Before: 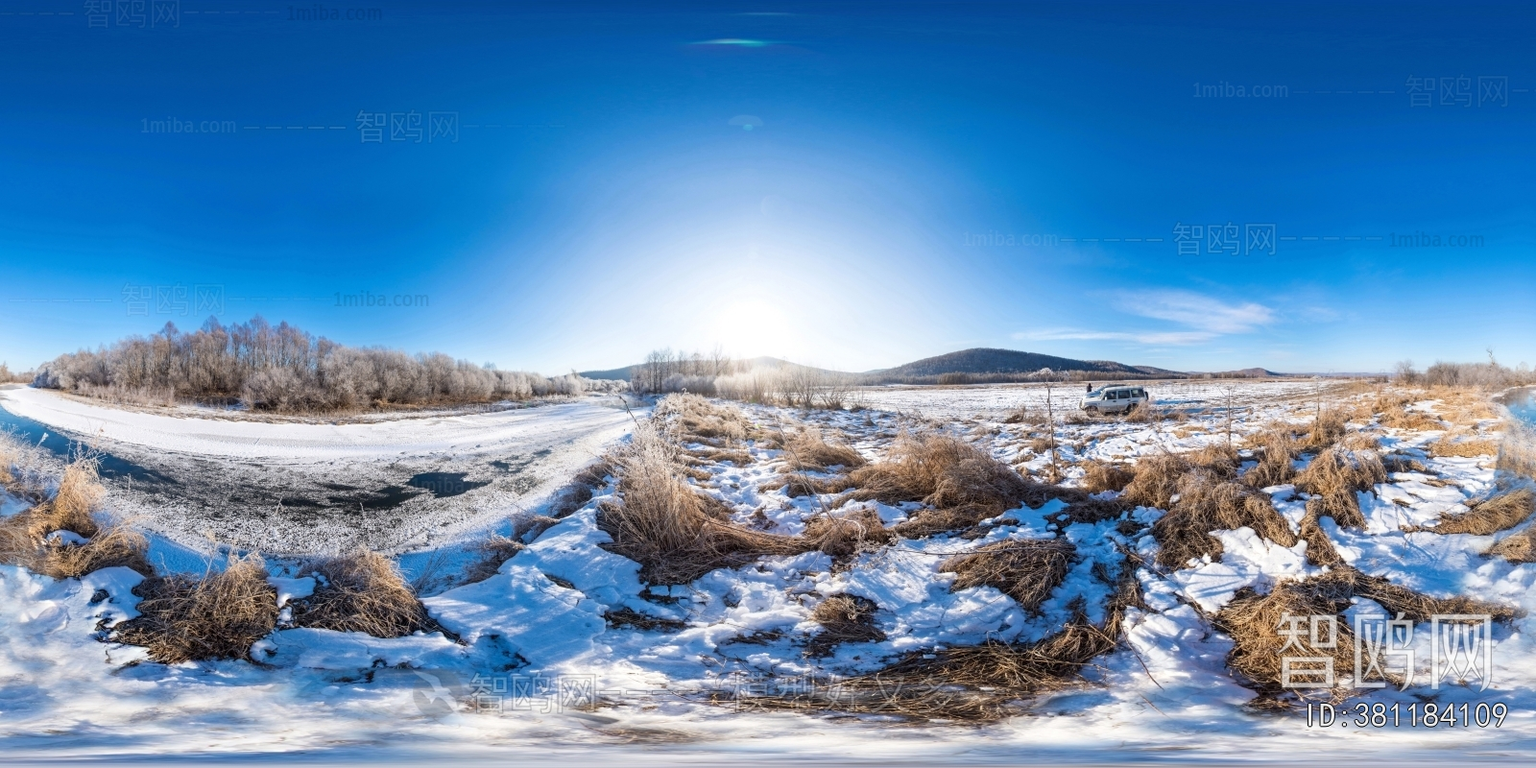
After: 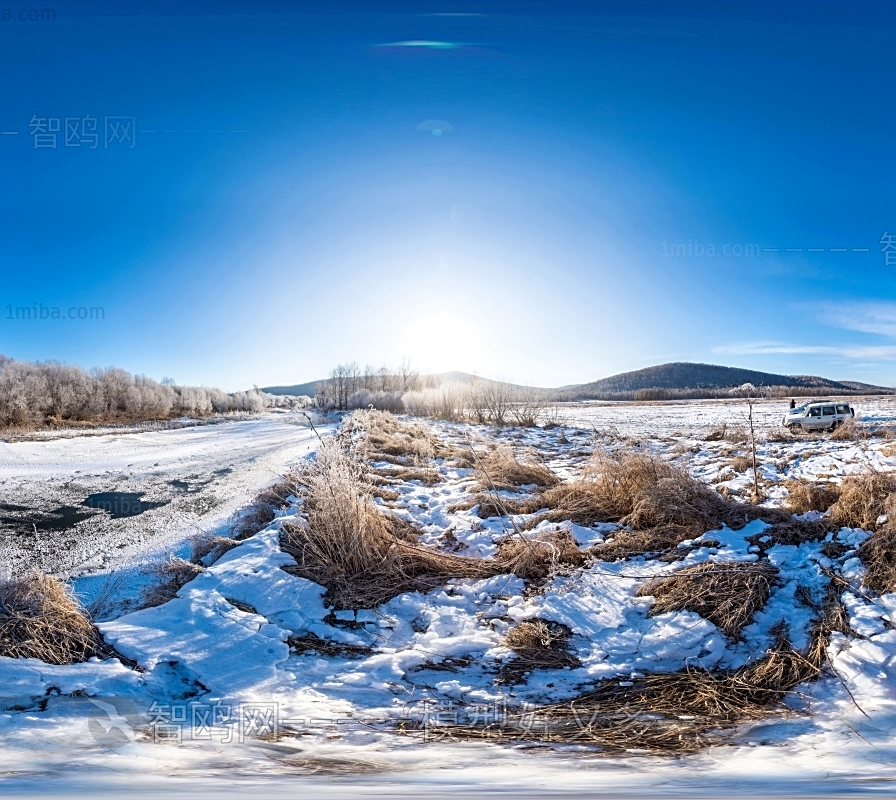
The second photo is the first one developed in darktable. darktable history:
crop: left 21.395%, right 22.58%
exposure: black level correction 0.001, compensate exposure bias true, compensate highlight preservation false
sharpen: on, module defaults
